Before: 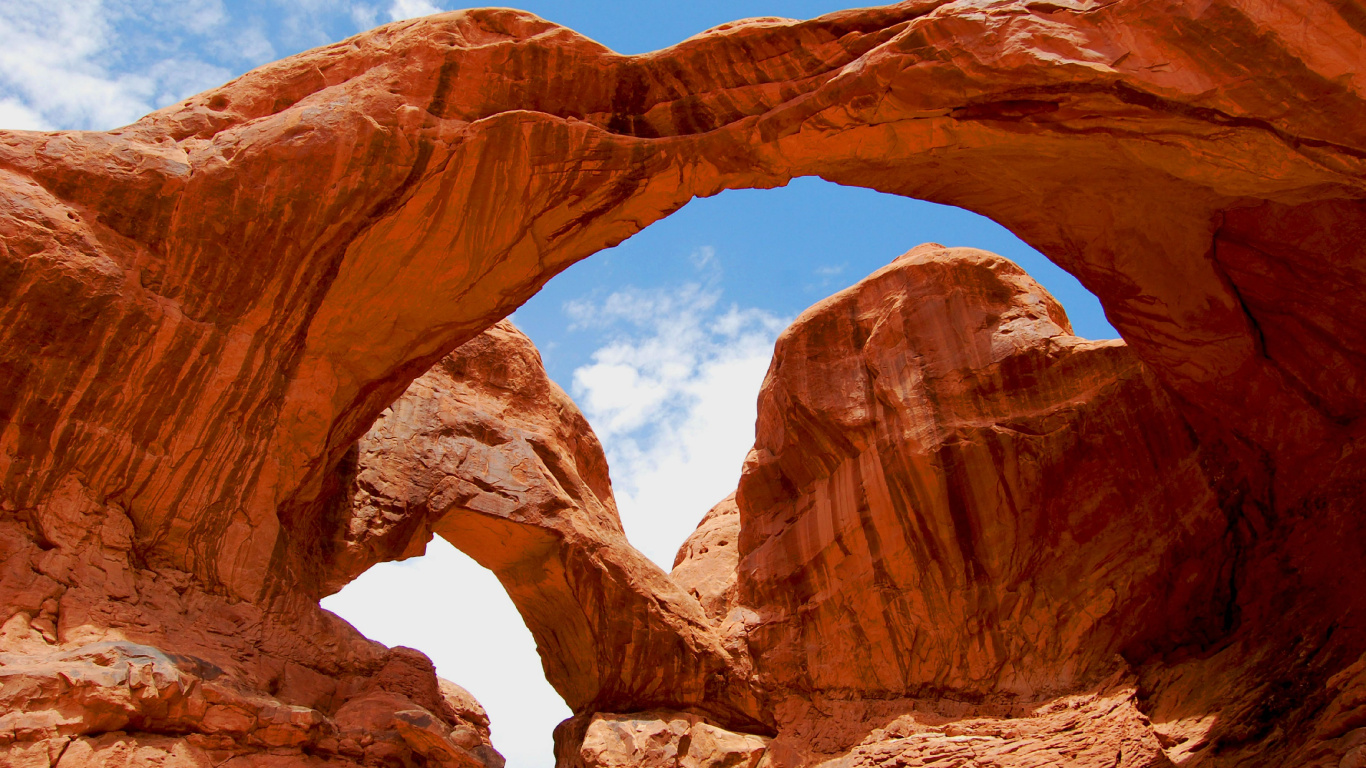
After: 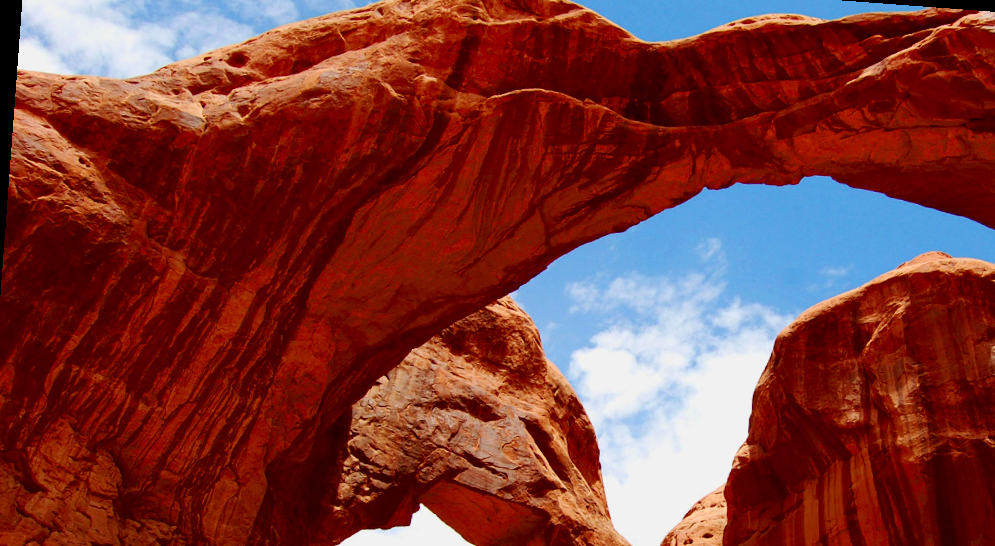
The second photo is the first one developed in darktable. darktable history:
contrast brightness saturation: contrast 0.203, brightness -0.113, saturation 0.104
crop and rotate: angle -4.25°, left 2.112%, top 6.933%, right 27.76%, bottom 30.071%
